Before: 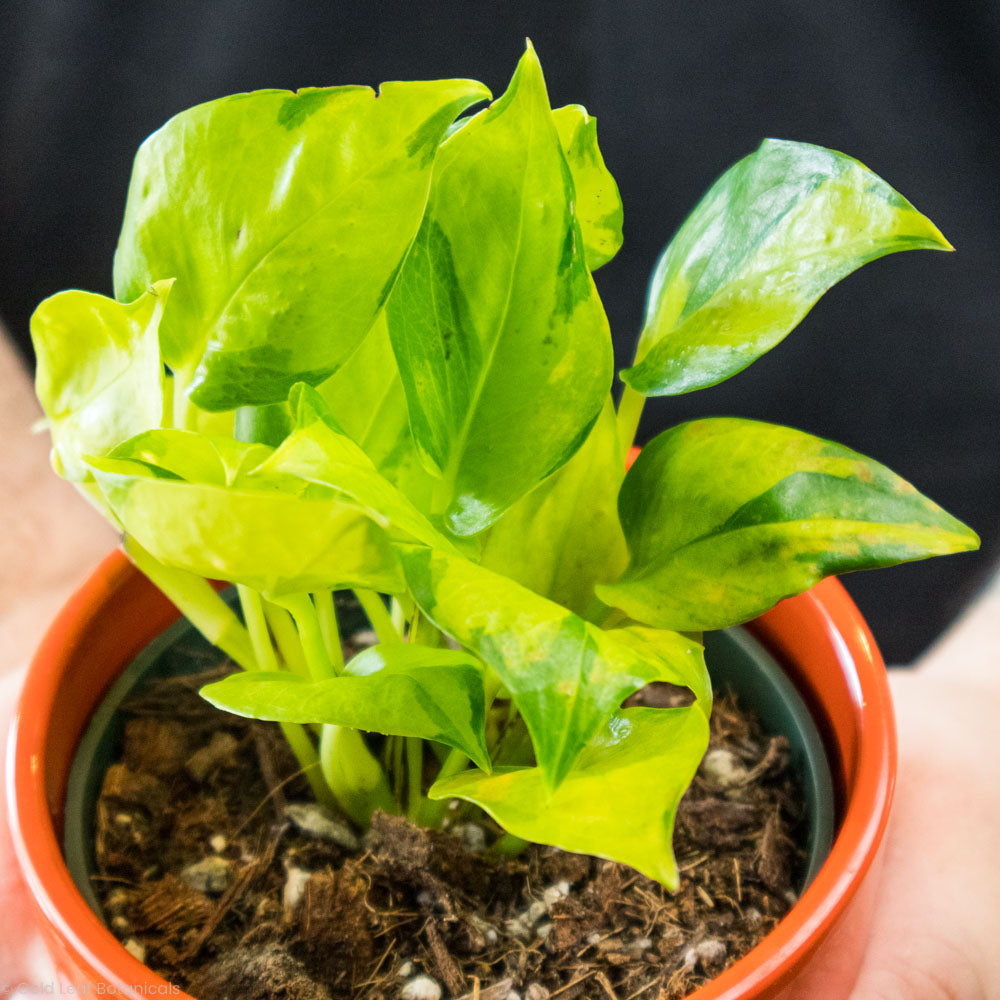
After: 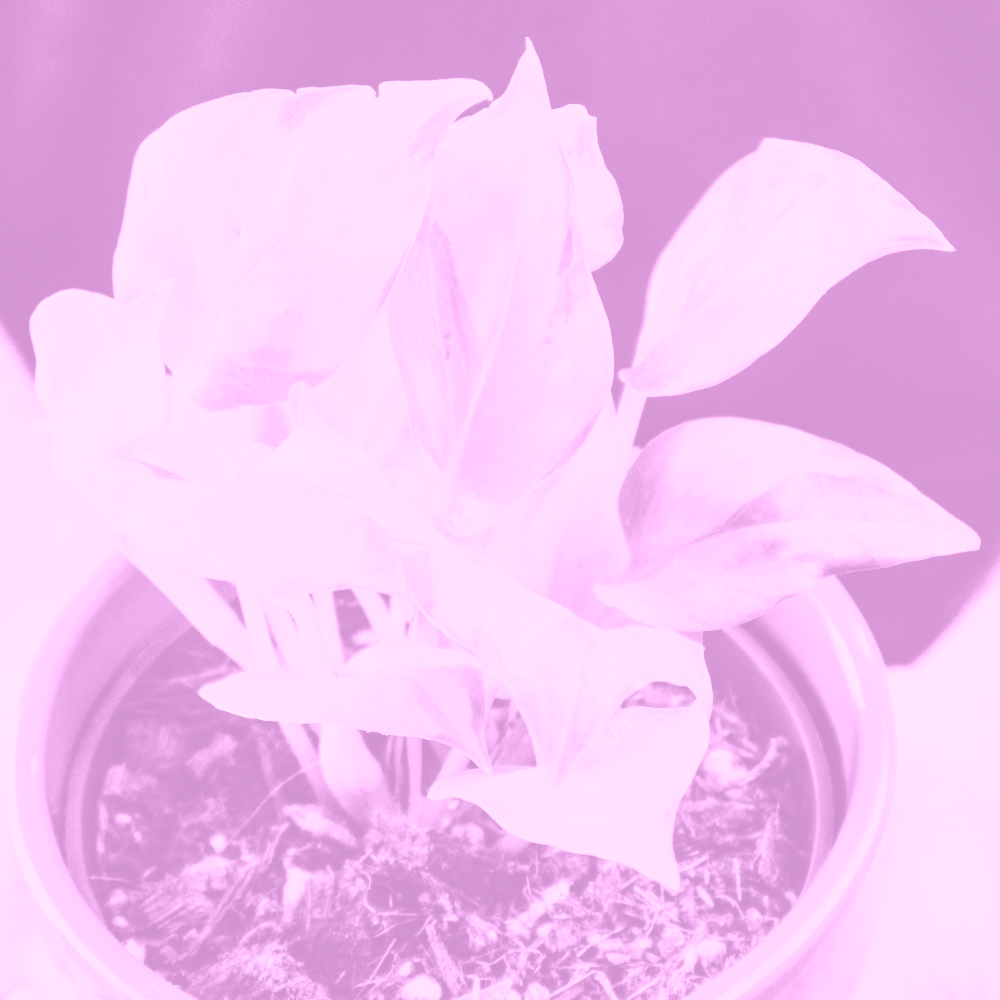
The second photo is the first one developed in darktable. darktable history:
base curve: curves: ch0 [(0, 0) (0.04, 0.03) (0.133, 0.232) (0.448, 0.748) (0.843, 0.968) (1, 1)], preserve colors none
colorize: hue 331.2°, saturation 75%, source mix 30.28%, lightness 70.52%, version 1
